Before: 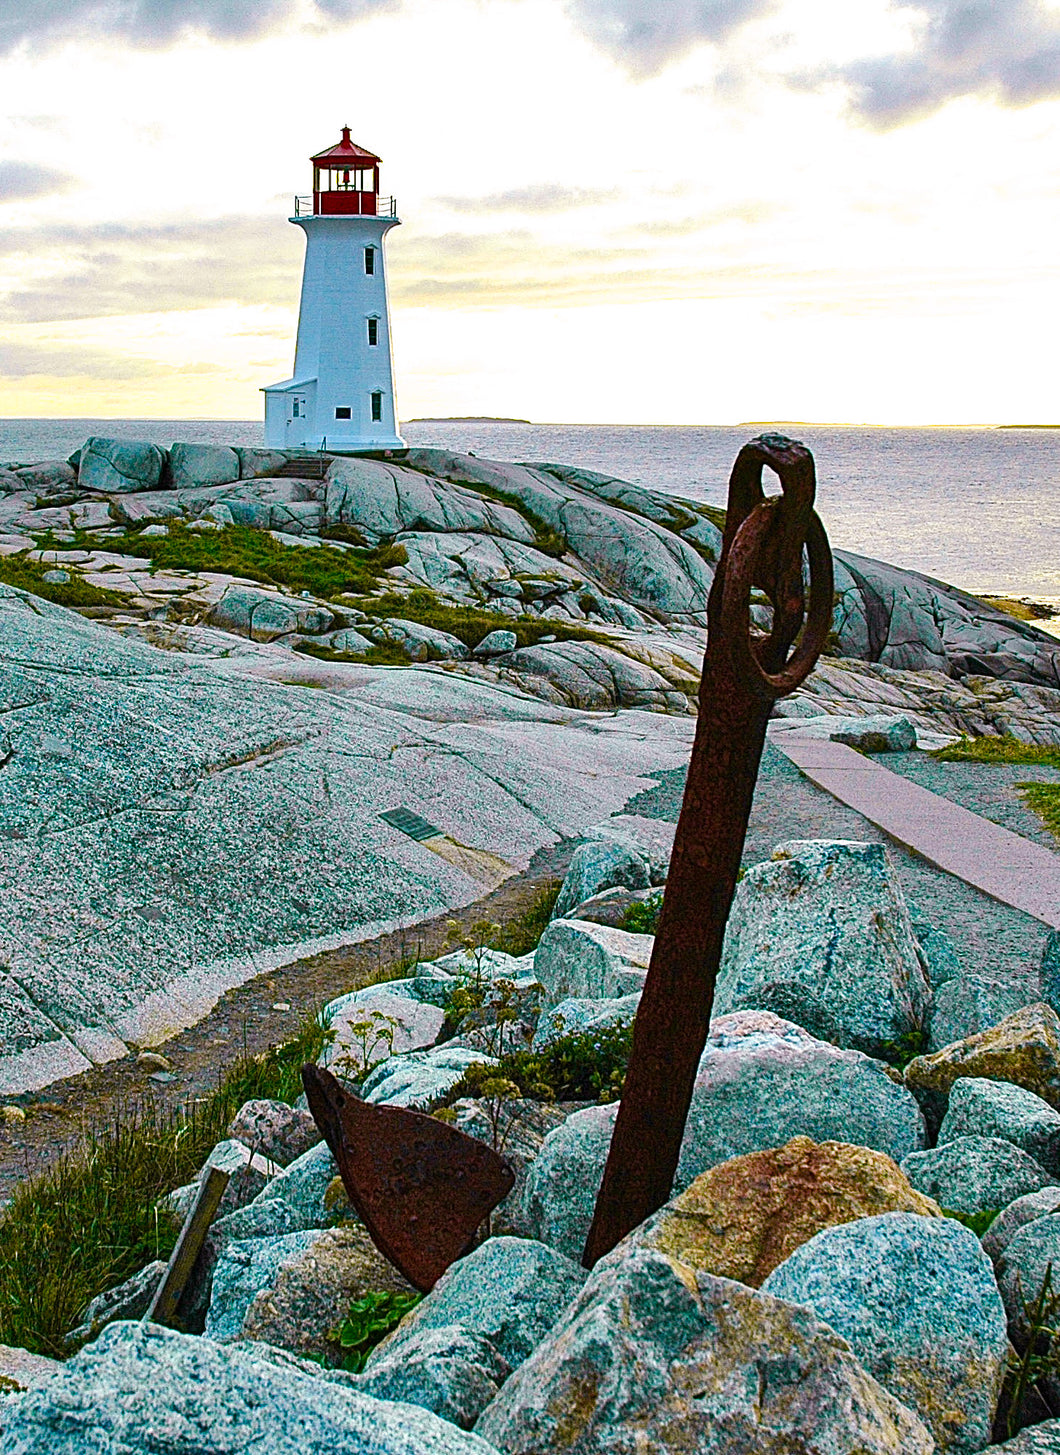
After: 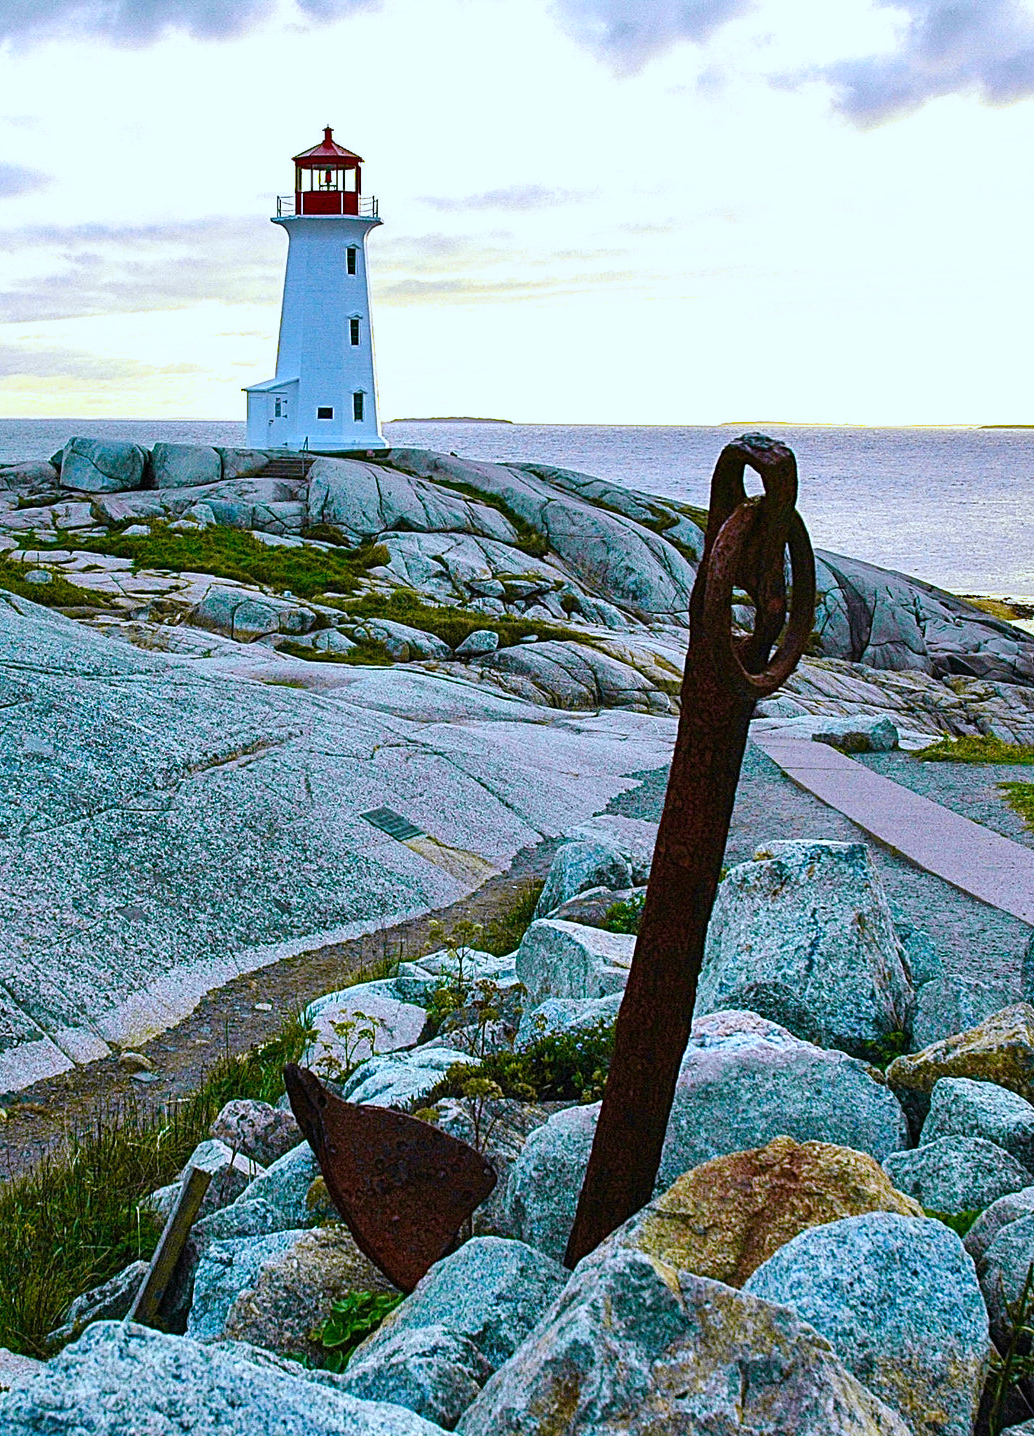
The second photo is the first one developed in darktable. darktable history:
crop and rotate: left 1.774%, right 0.633%, bottom 1.28%
white balance: red 0.926, green 1.003, blue 1.133
